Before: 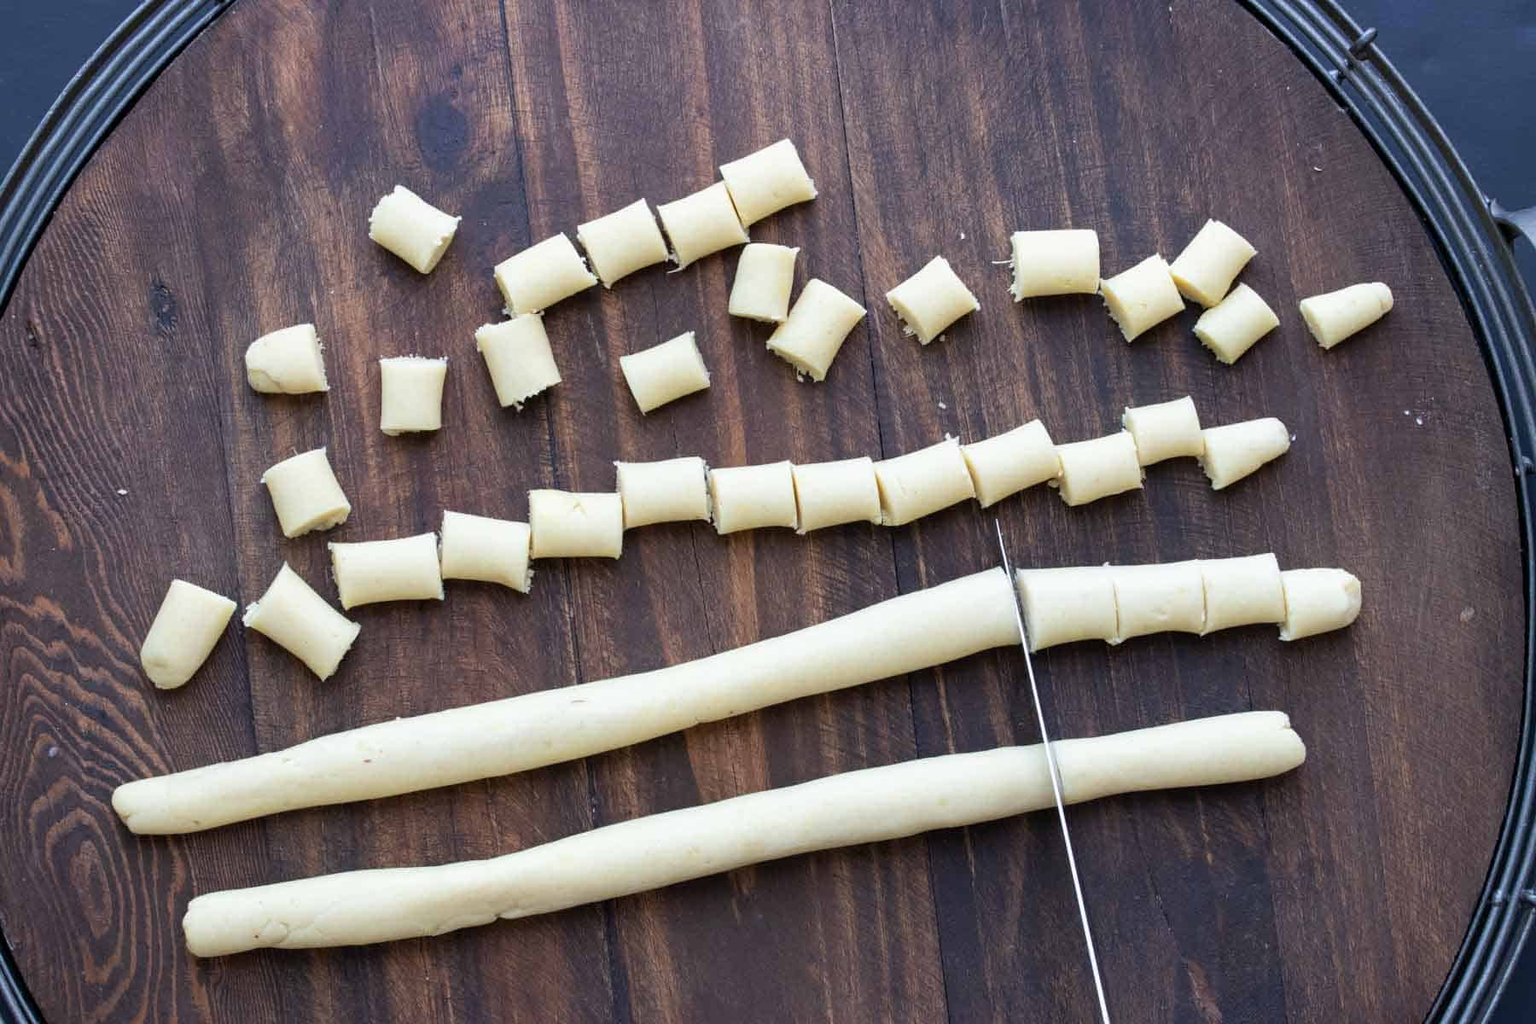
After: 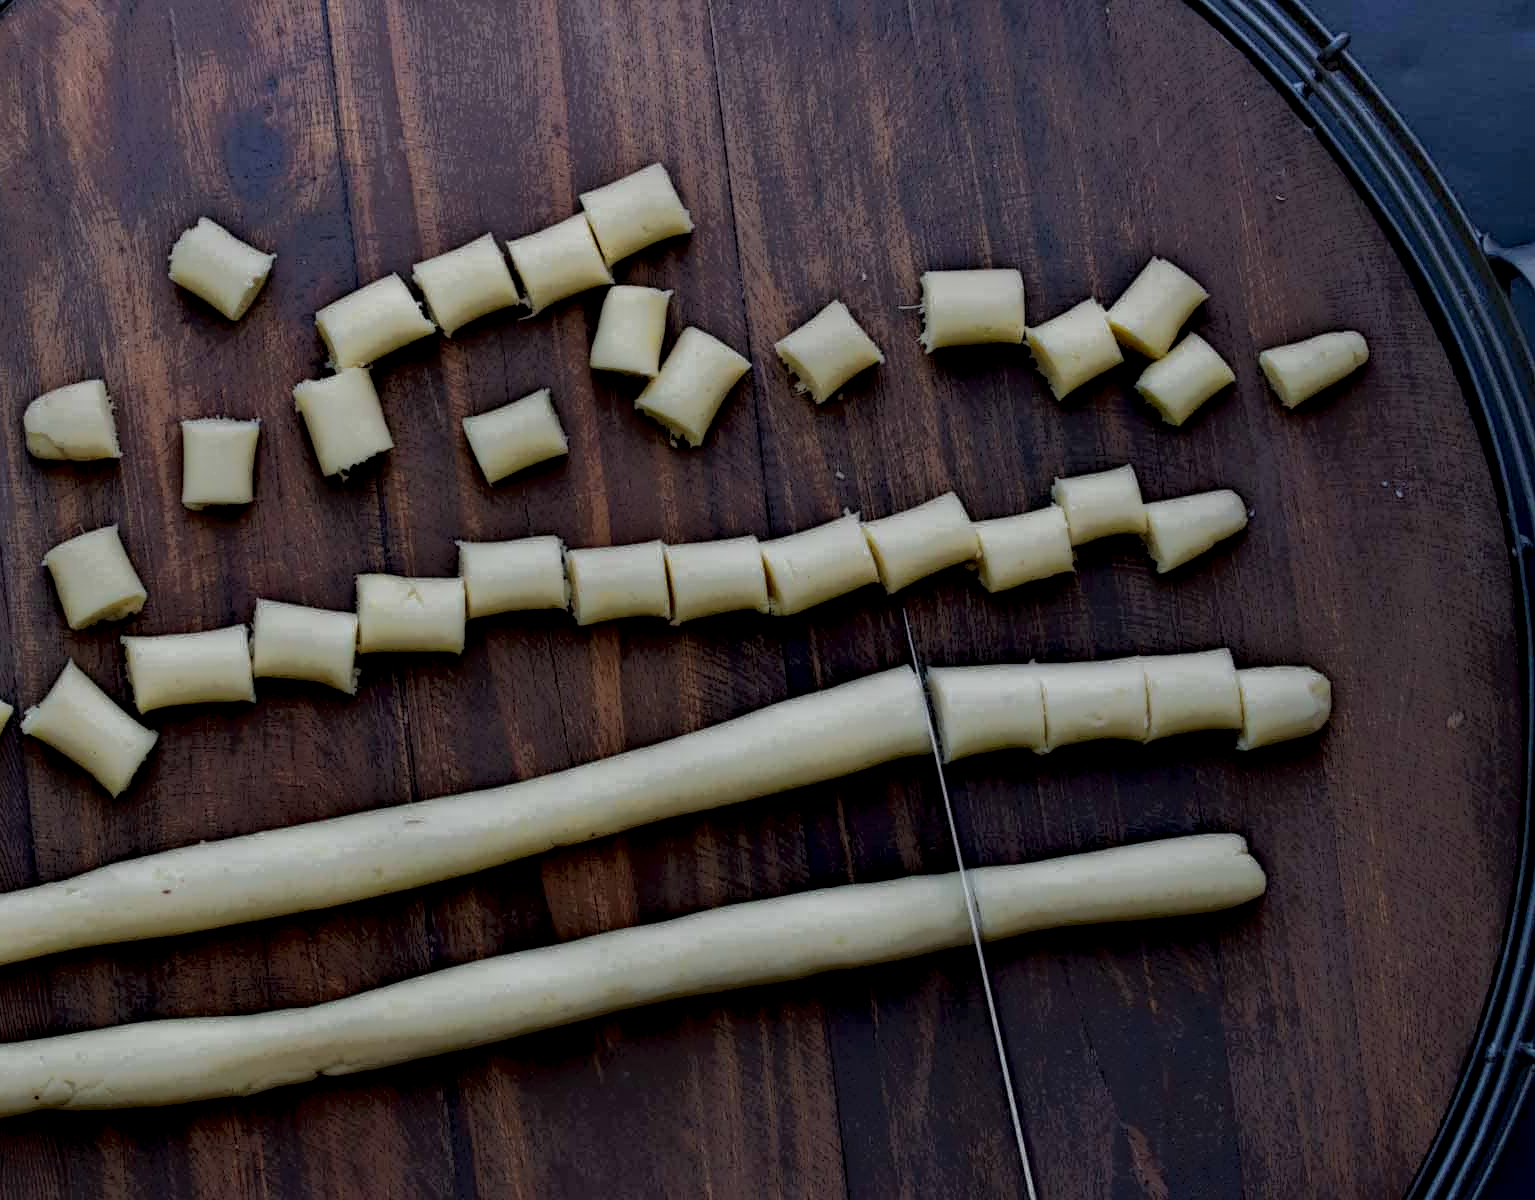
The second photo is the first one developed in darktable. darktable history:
crop and rotate: left 14.708%
local contrast: highlights 5%, shadows 195%, detail 164%, midtone range 0.007
